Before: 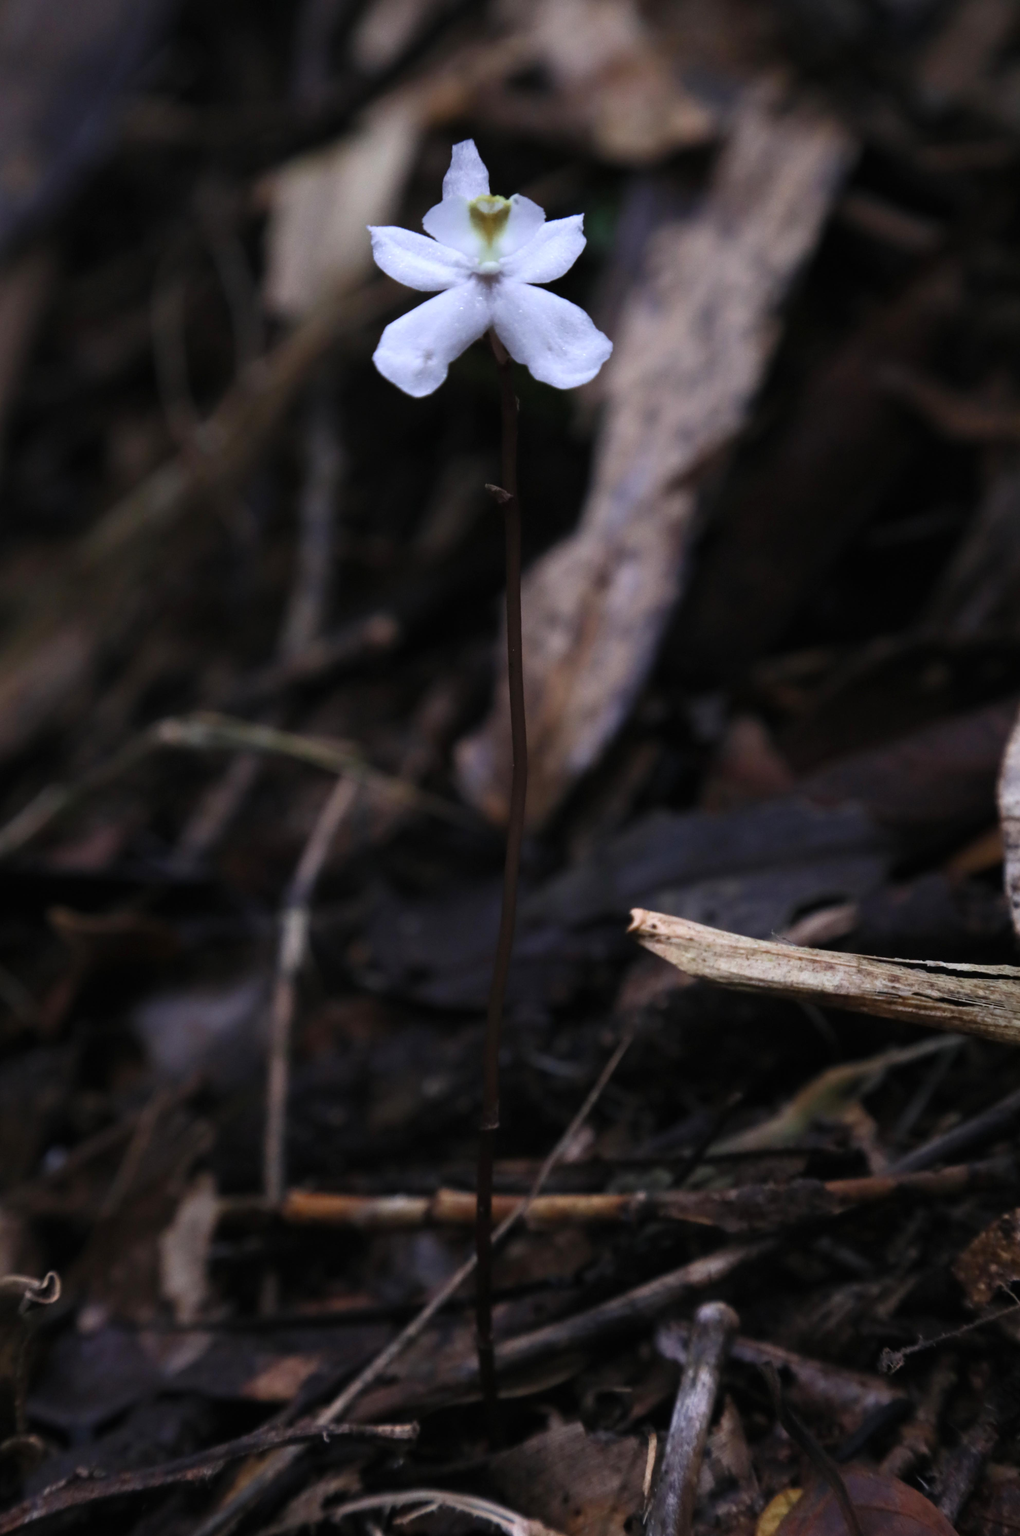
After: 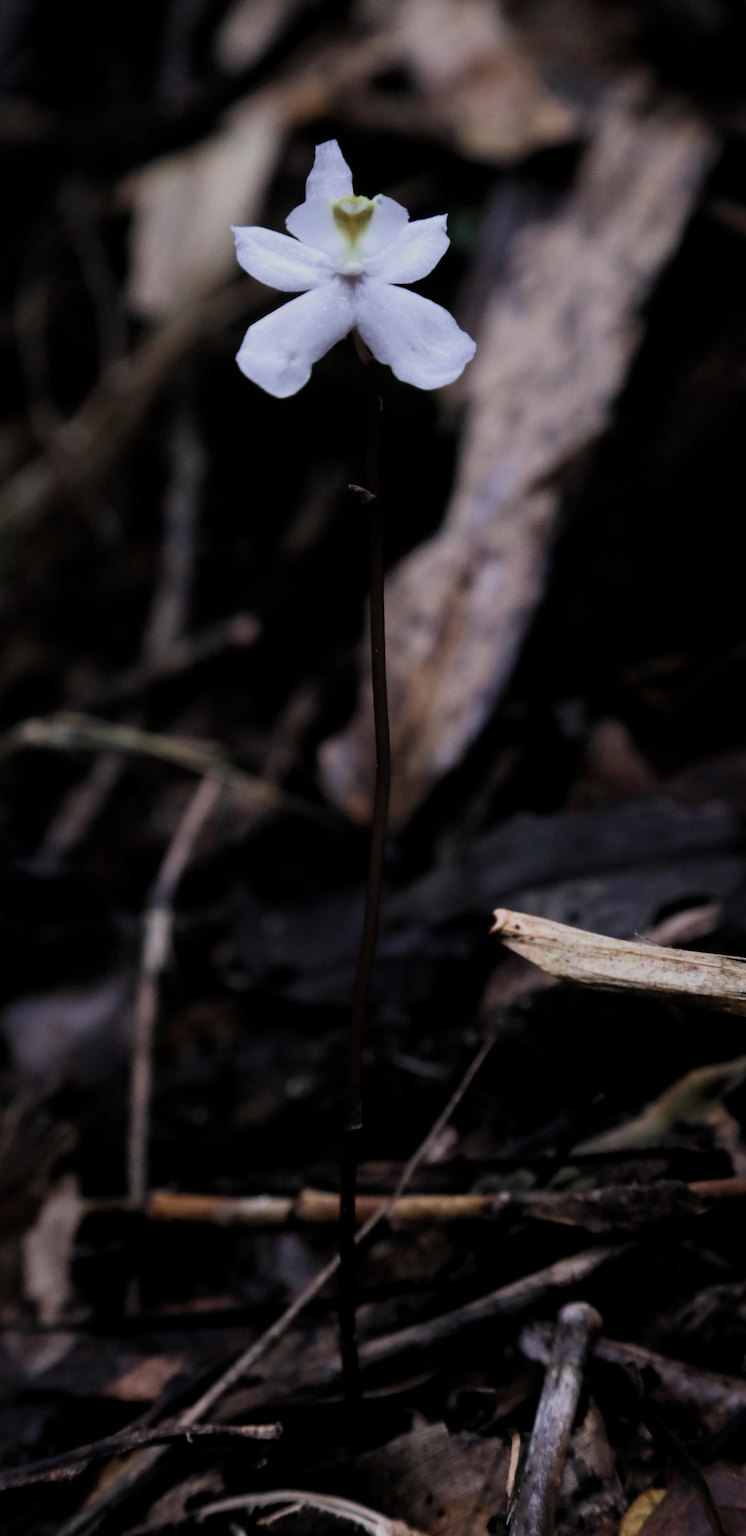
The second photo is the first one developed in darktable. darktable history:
crop: left 13.444%, right 13.381%
local contrast: highlights 107%, shadows 98%, detail 119%, midtone range 0.2
sharpen: amount 0.201
filmic rgb: black relative exposure -8.55 EV, white relative exposure 5.55 EV, hardness 3.38, contrast 1.023
